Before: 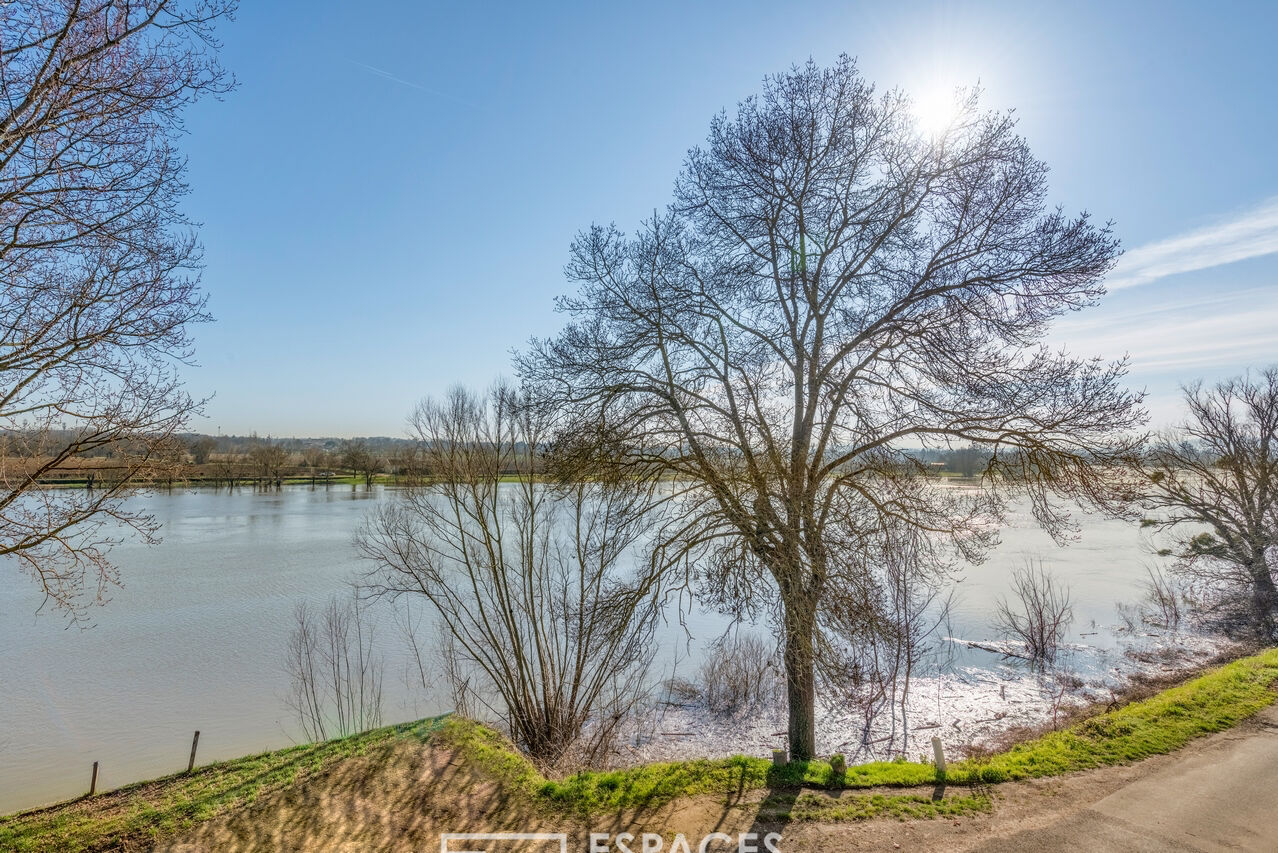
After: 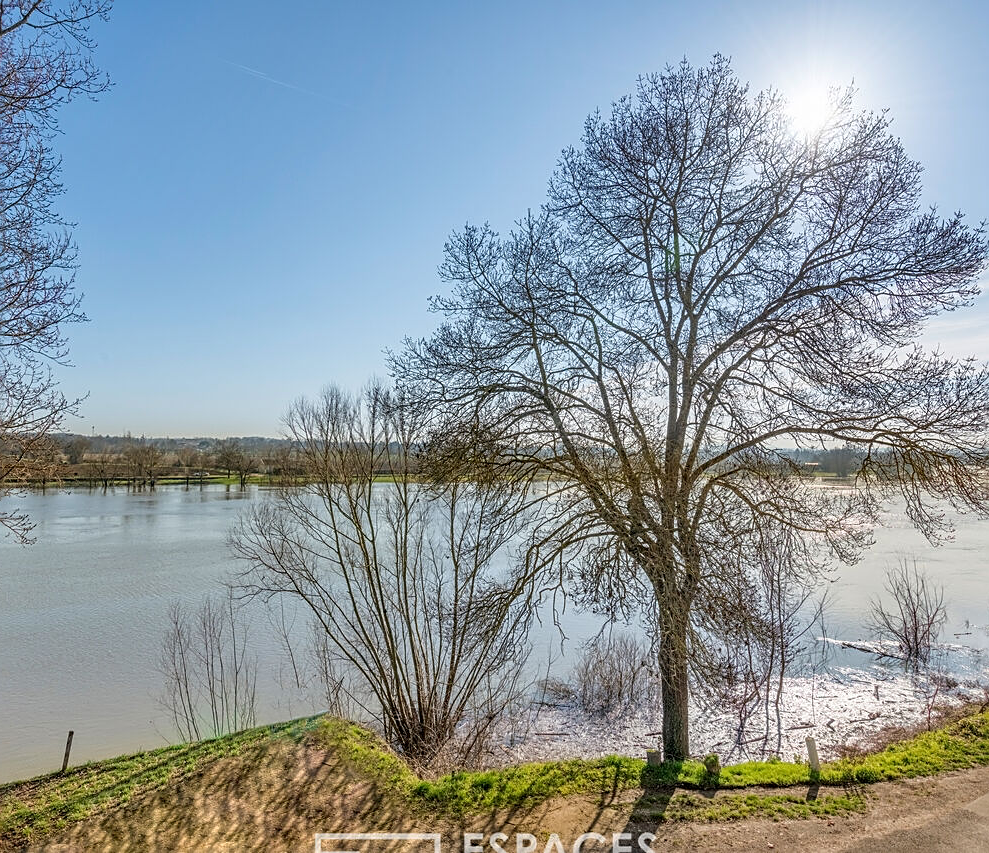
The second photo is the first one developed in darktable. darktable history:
sharpen: on, module defaults
crop: left 9.88%, right 12.664%
